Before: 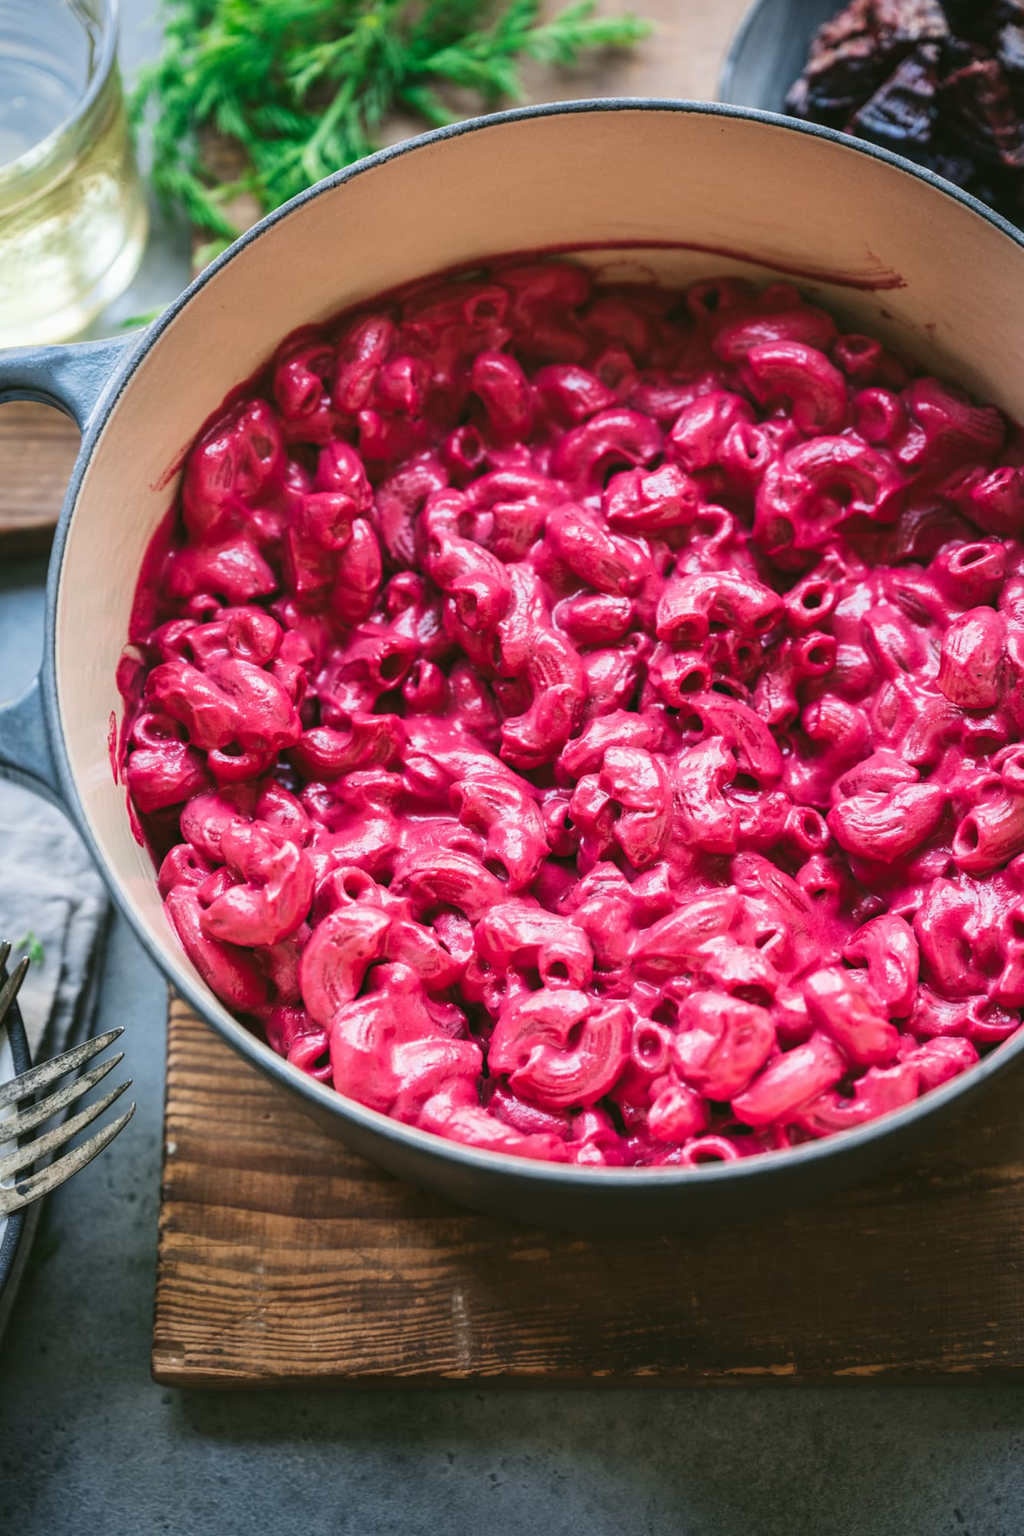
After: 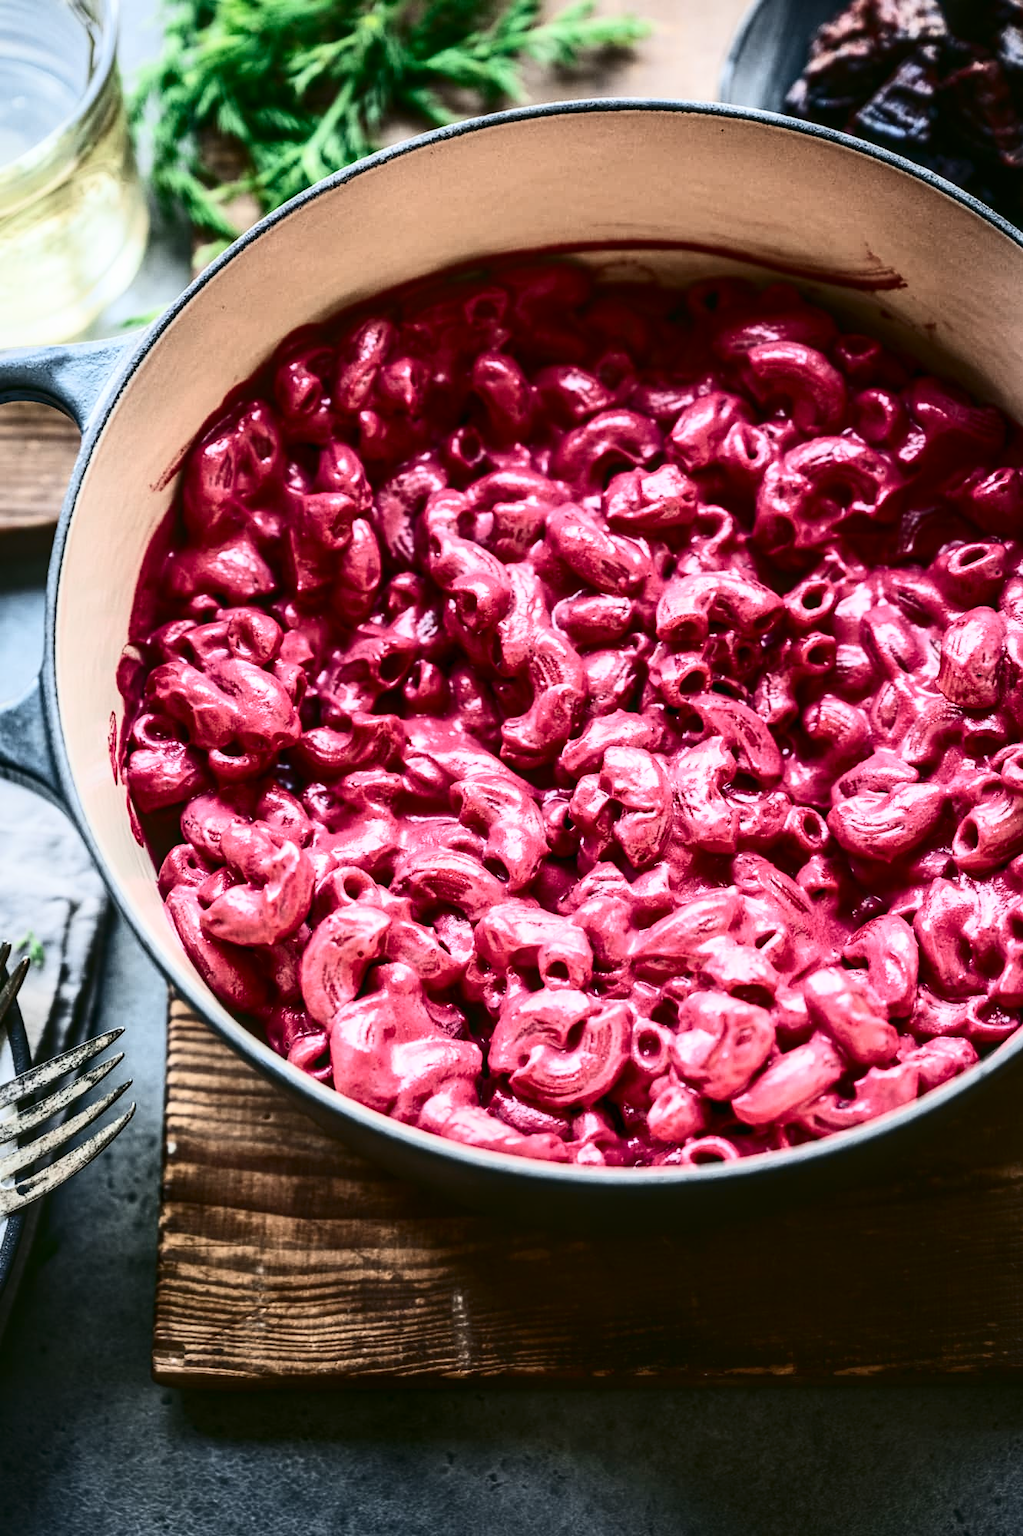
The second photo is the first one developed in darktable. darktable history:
contrast brightness saturation: contrast 0.492, saturation -0.096
local contrast: on, module defaults
